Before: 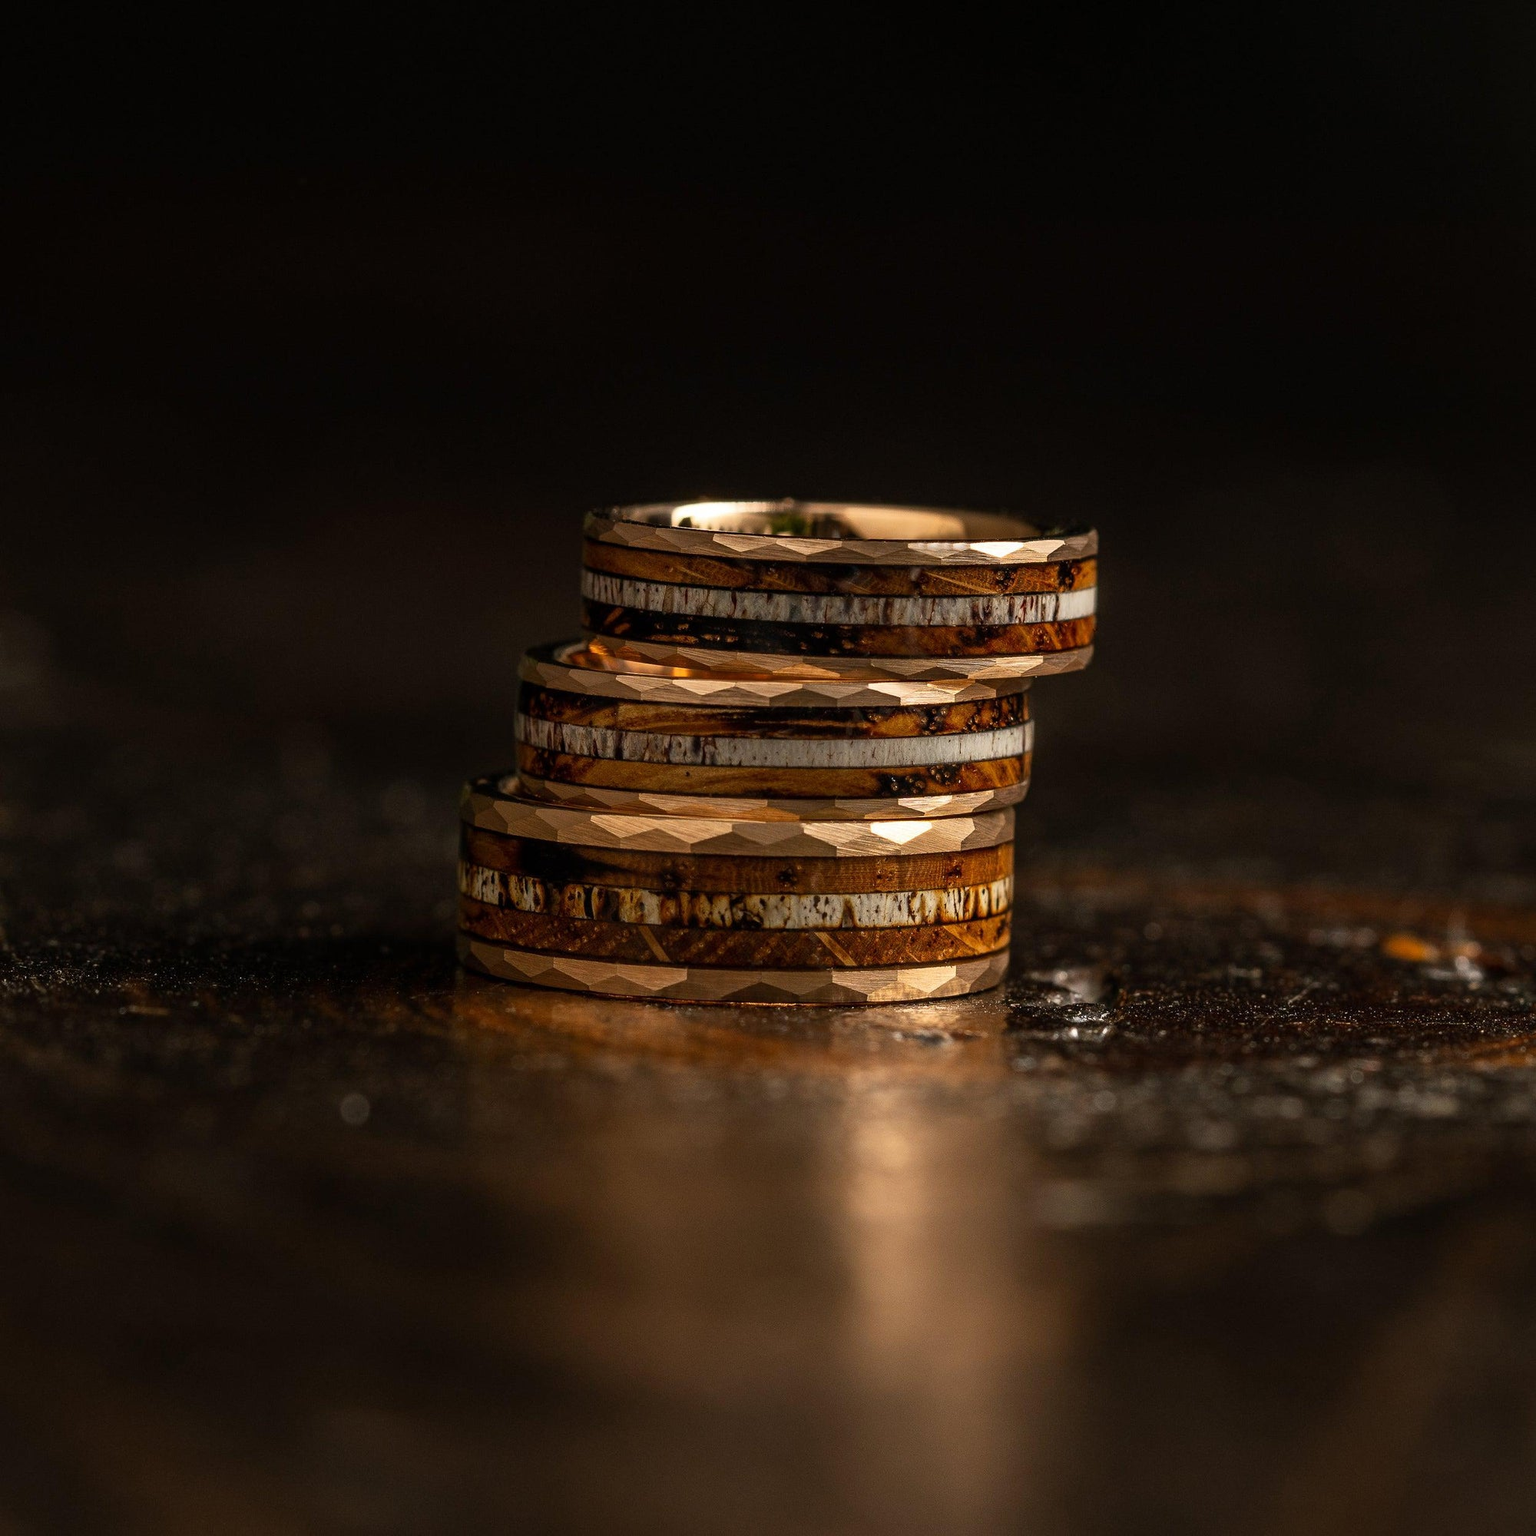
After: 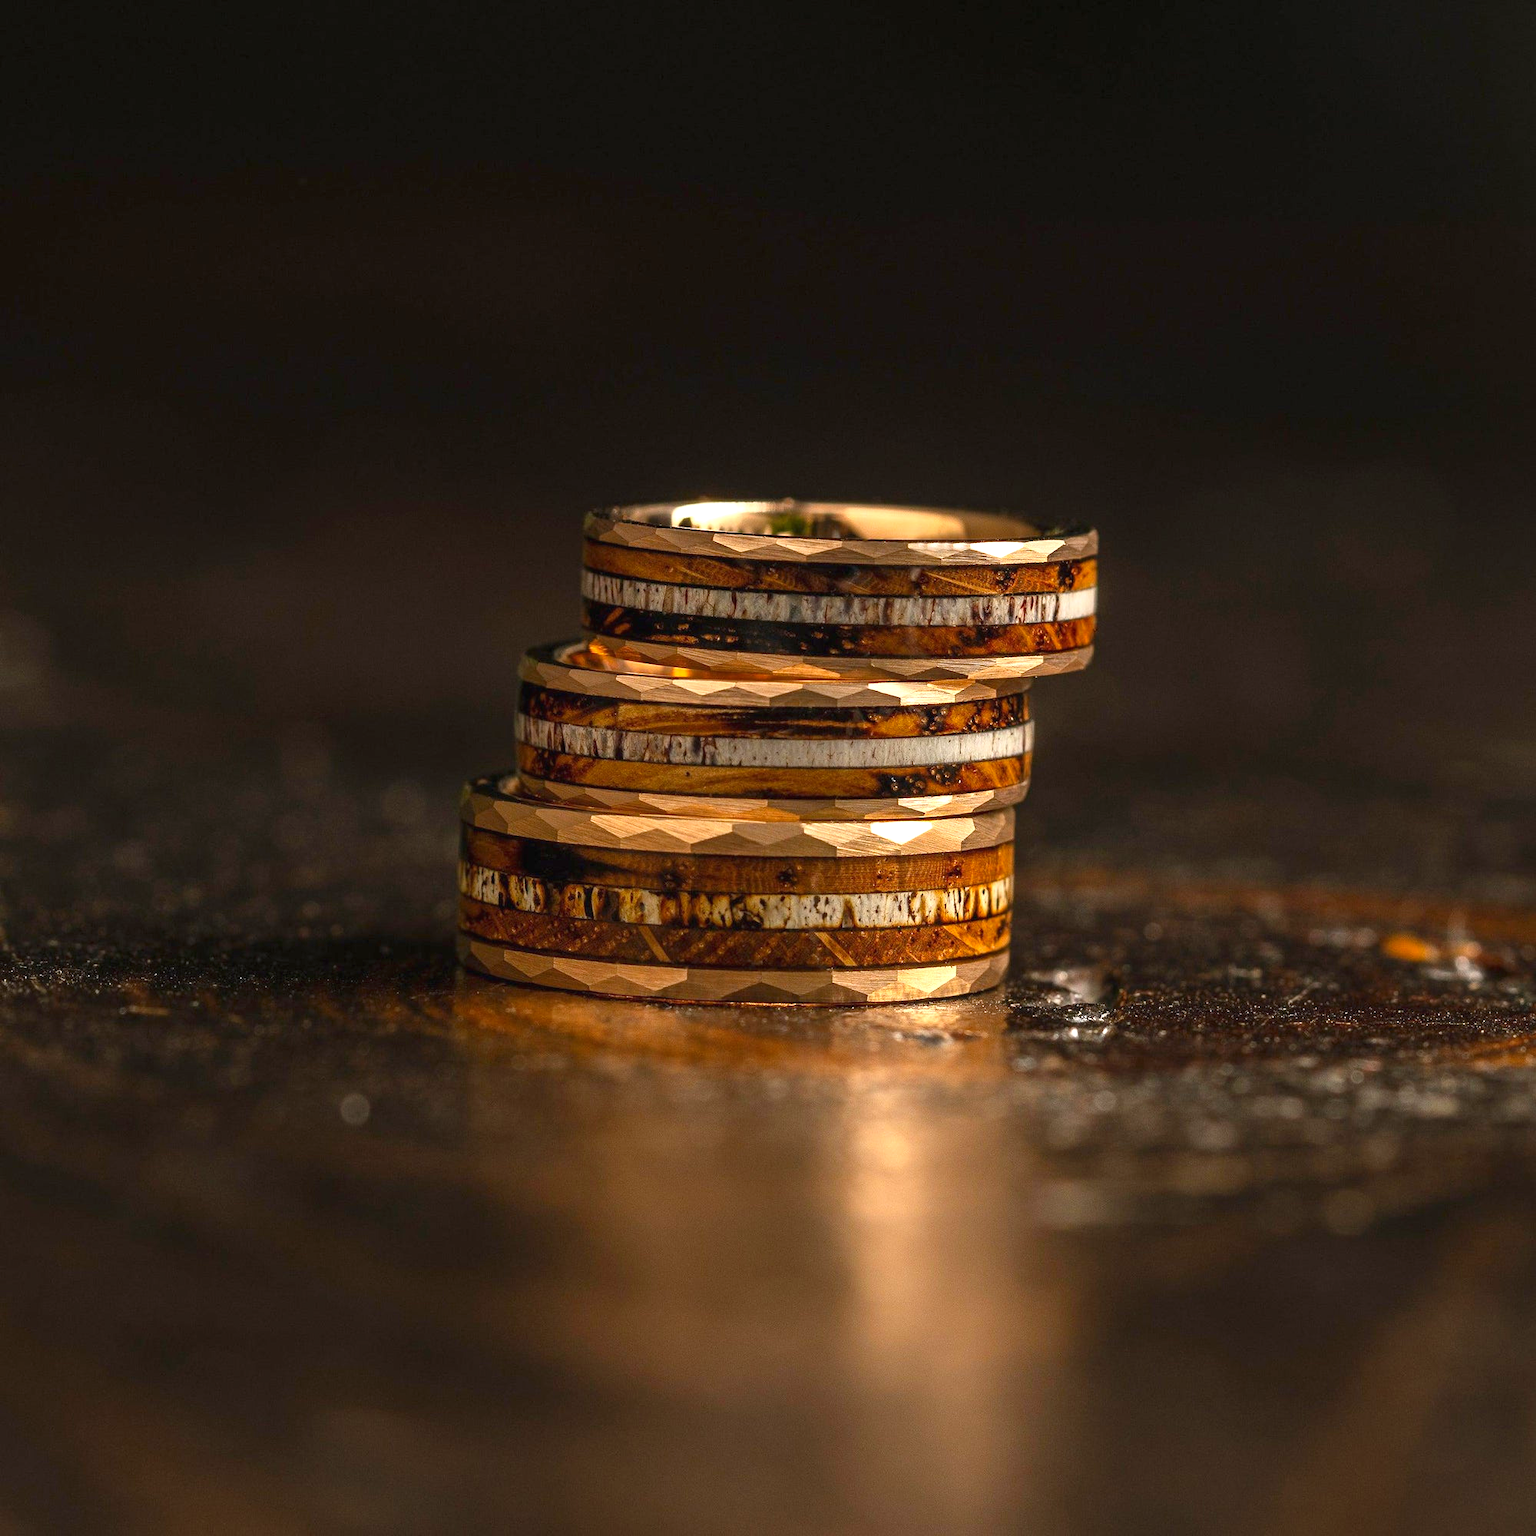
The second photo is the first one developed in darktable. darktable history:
color balance rgb: shadows lift › hue 84.61°, perceptual saturation grading › global saturation 9.786%, contrast -10.062%
exposure: black level correction -0.001, exposure 0.904 EV, compensate highlight preservation false
